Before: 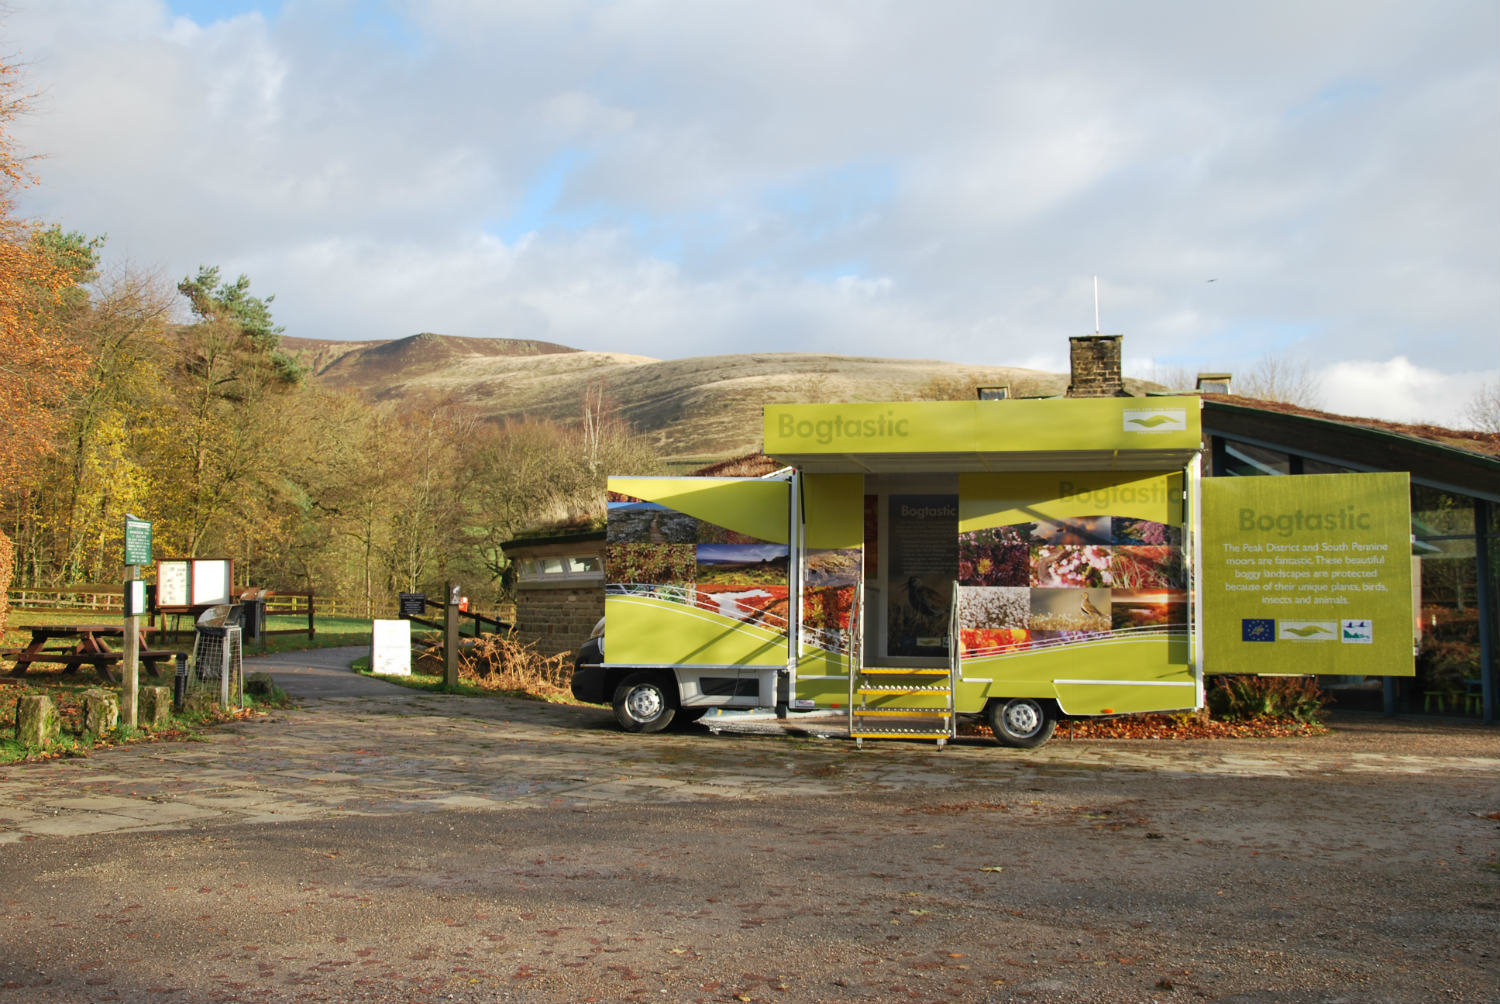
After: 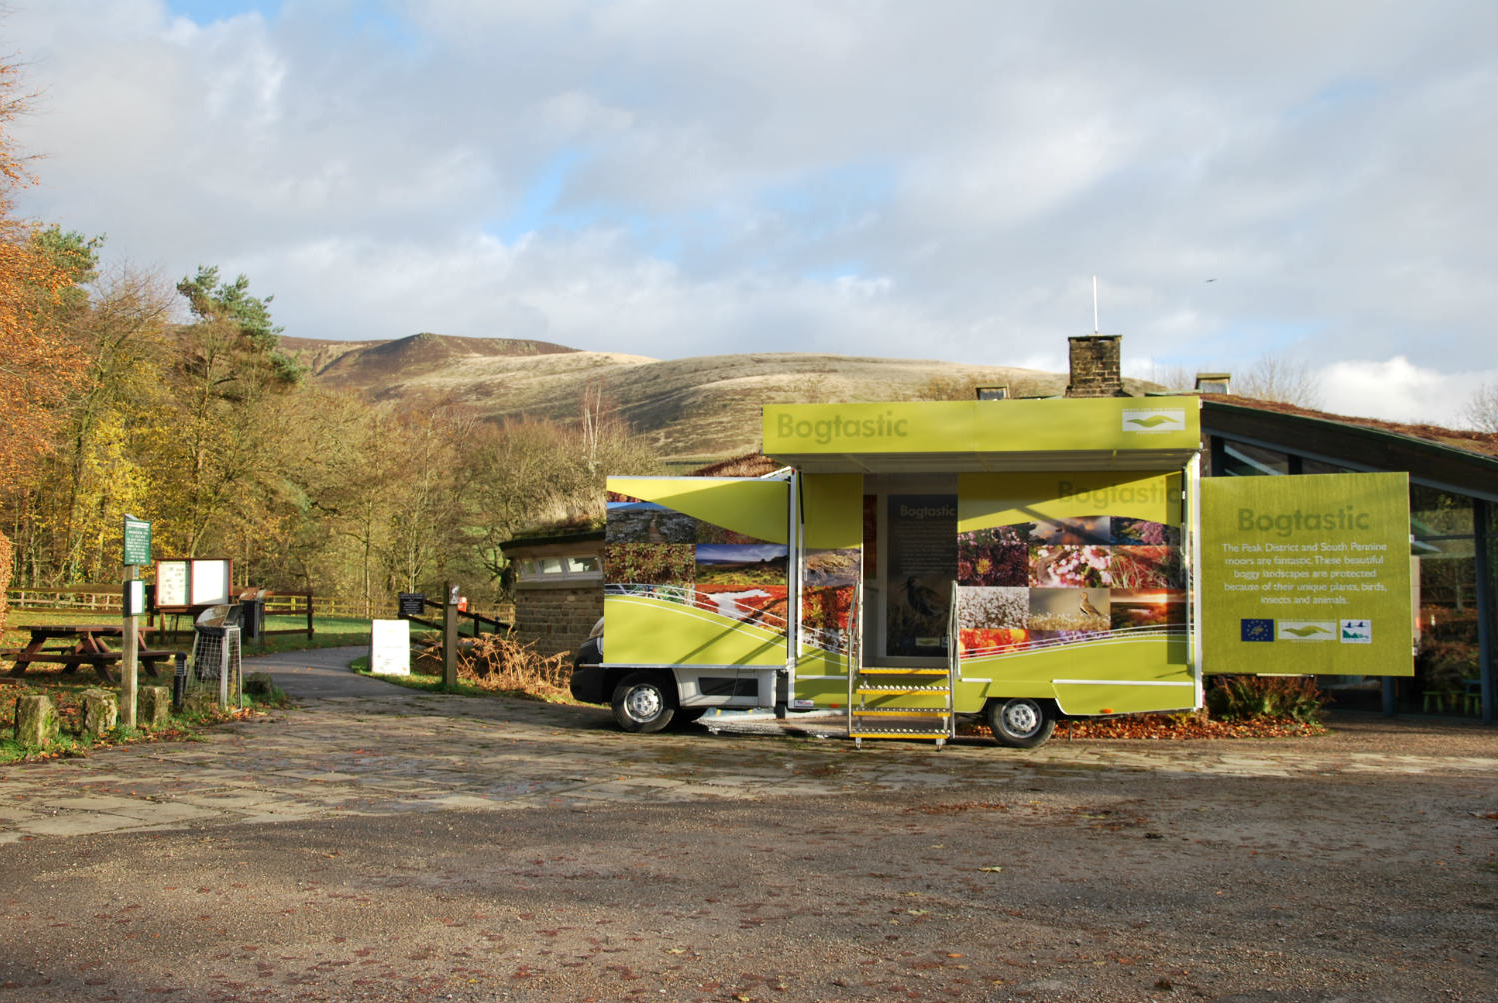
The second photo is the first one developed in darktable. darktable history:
crop and rotate: left 0.126%
local contrast: mode bilateral grid, contrast 20, coarseness 50, detail 120%, midtone range 0.2
